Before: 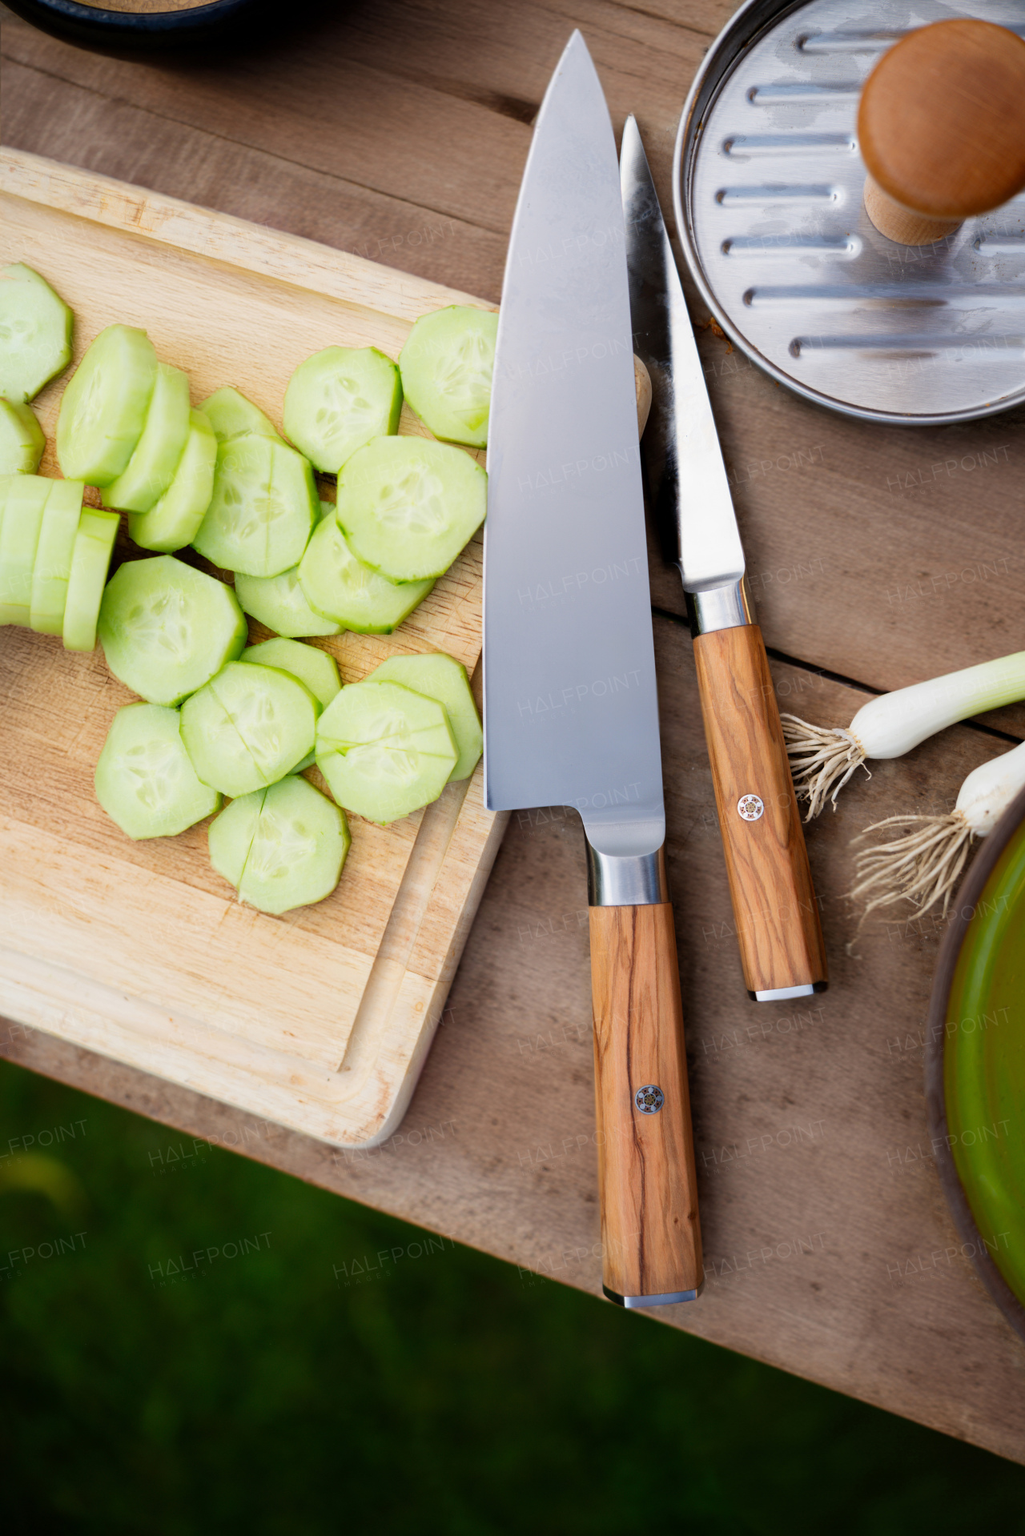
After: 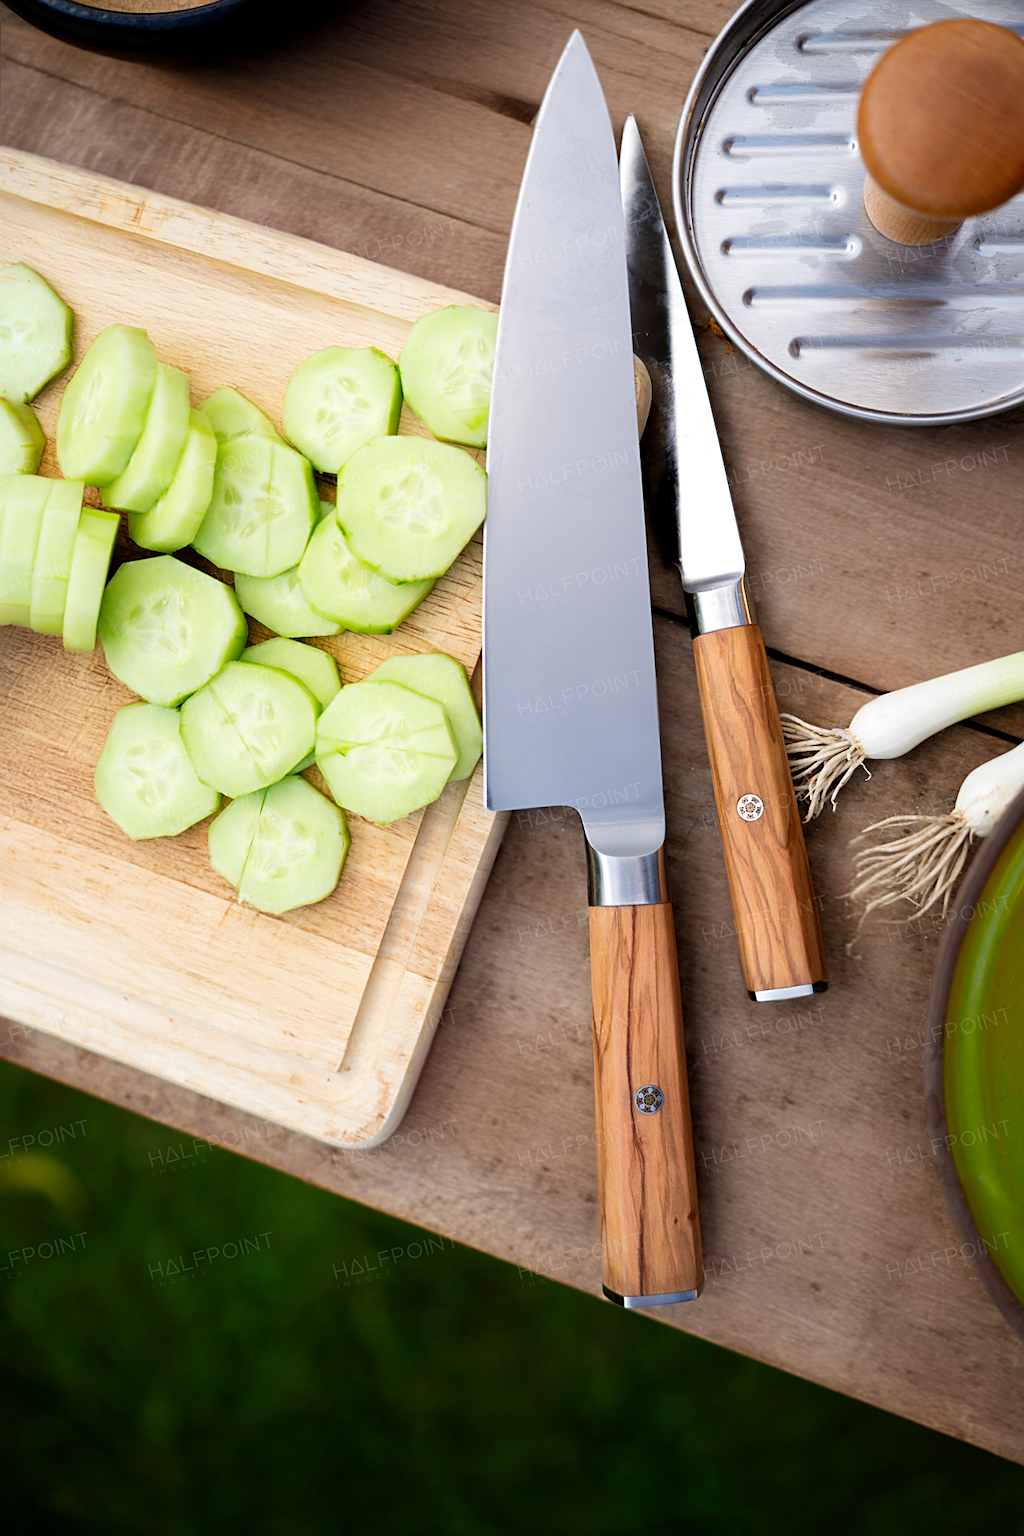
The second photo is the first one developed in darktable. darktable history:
sharpen: on, module defaults
exposure: black level correction 0.001, exposure 0.498 EV, compensate exposure bias true, compensate highlight preservation false
